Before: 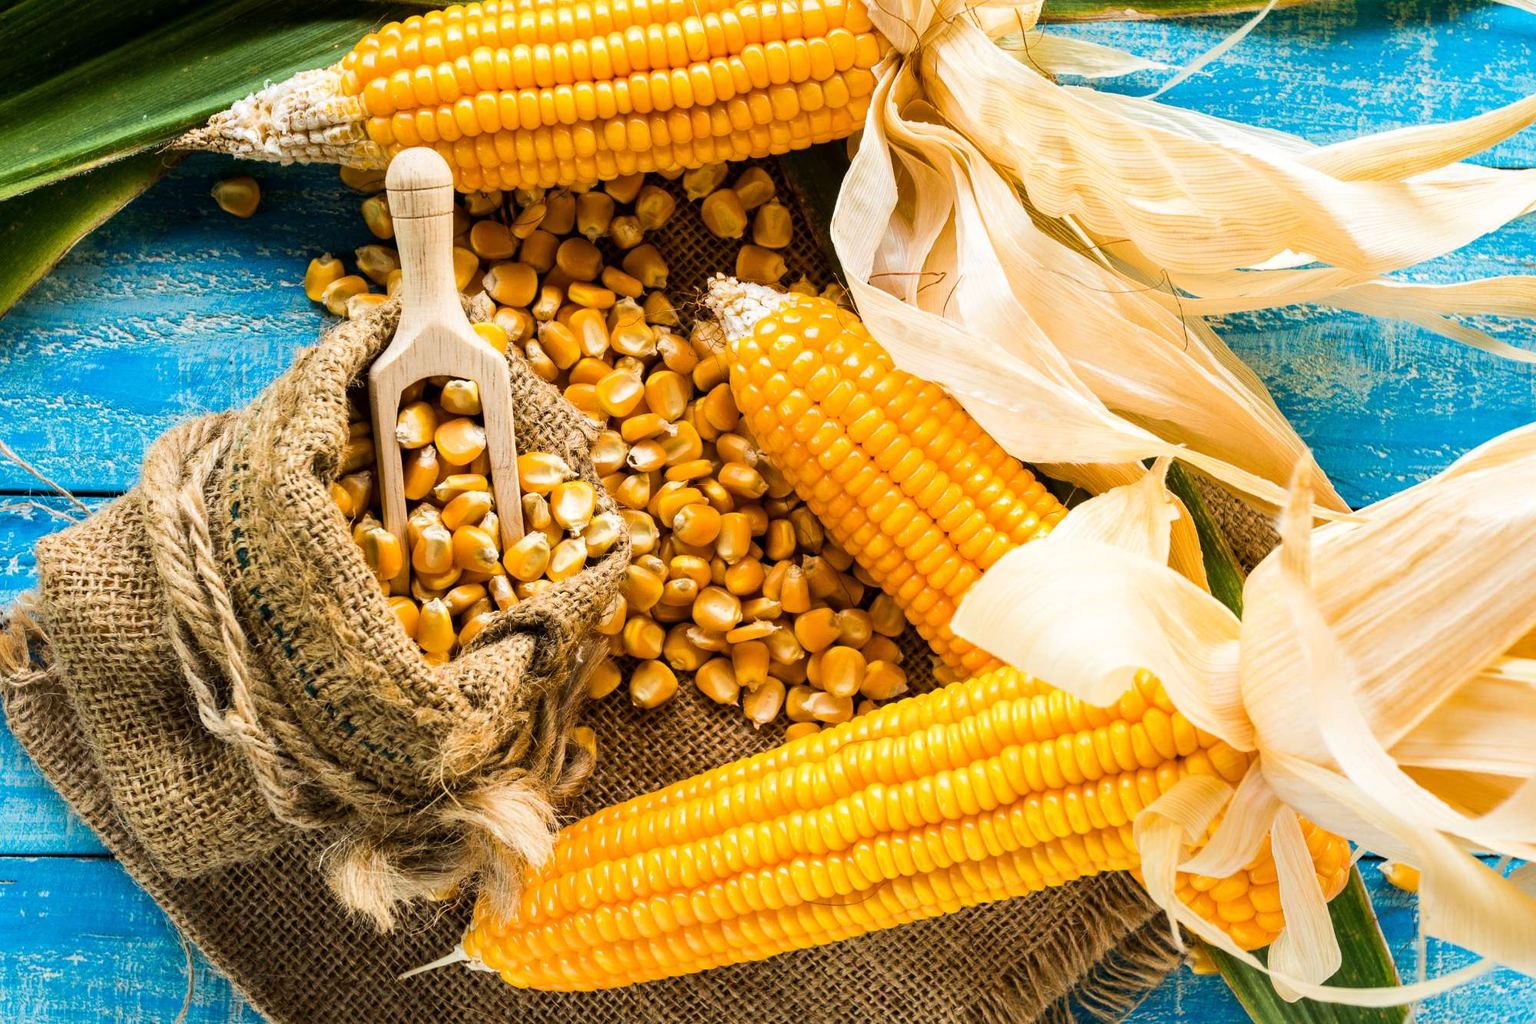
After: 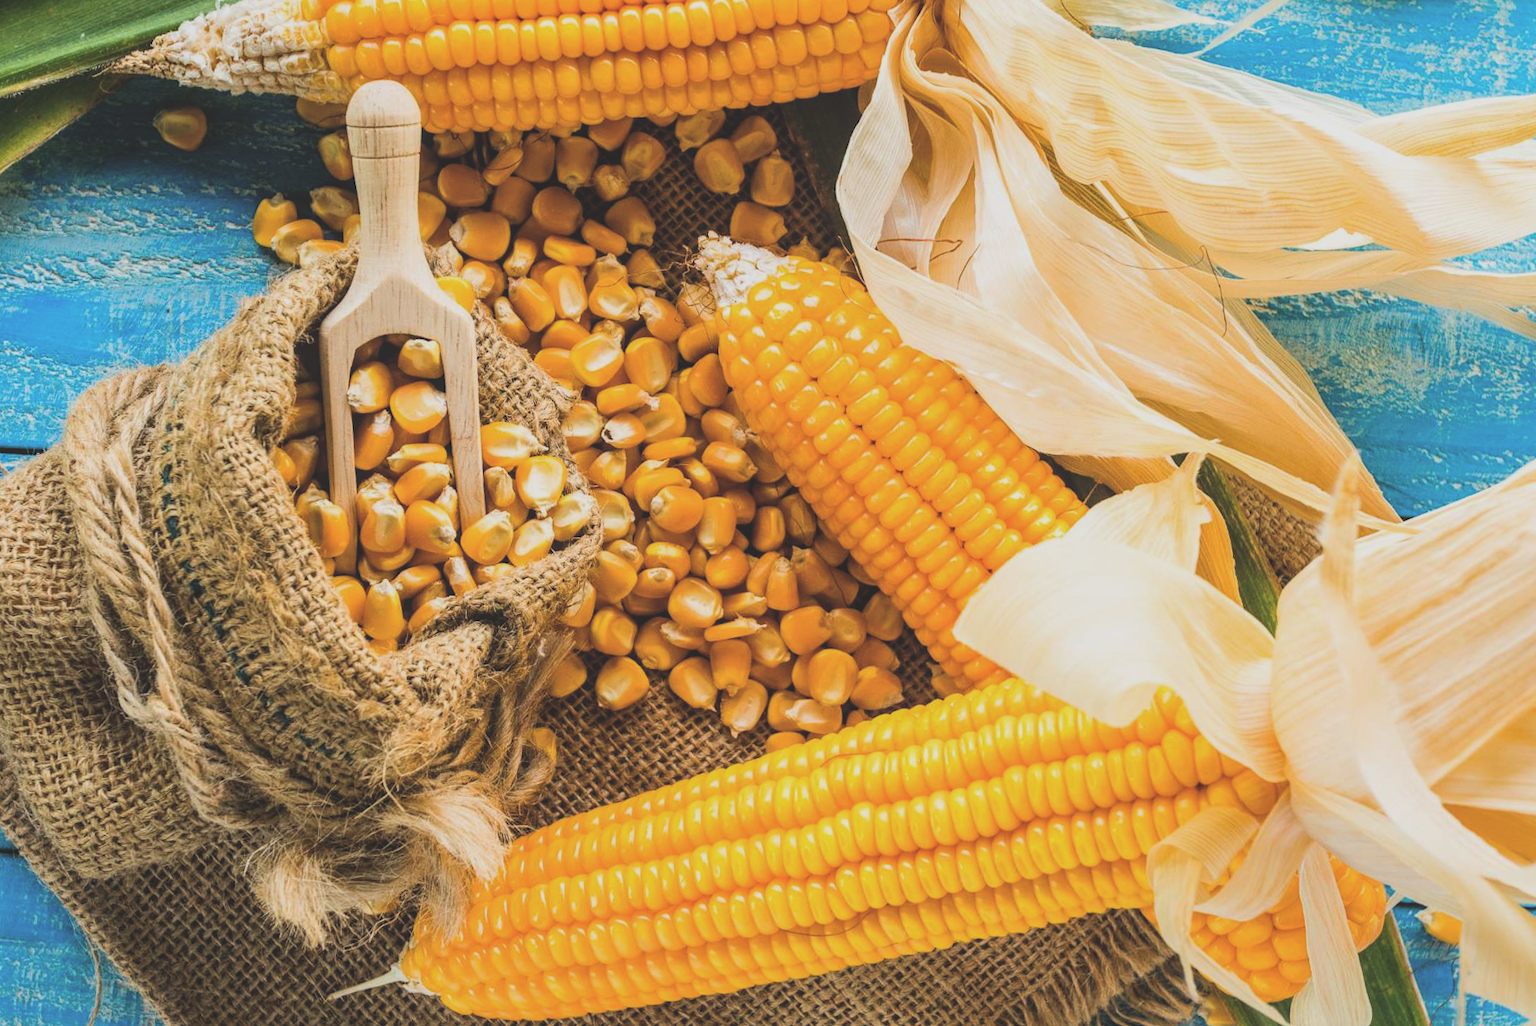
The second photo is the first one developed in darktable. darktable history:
local contrast: detail 109%
contrast brightness saturation: brightness 0.141
exposure: black level correction -0.015, exposure -0.519 EV, compensate exposure bias true, compensate highlight preservation false
crop and rotate: angle -2.11°, left 3.165%, top 3.728%, right 1.533%, bottom 0.704%
